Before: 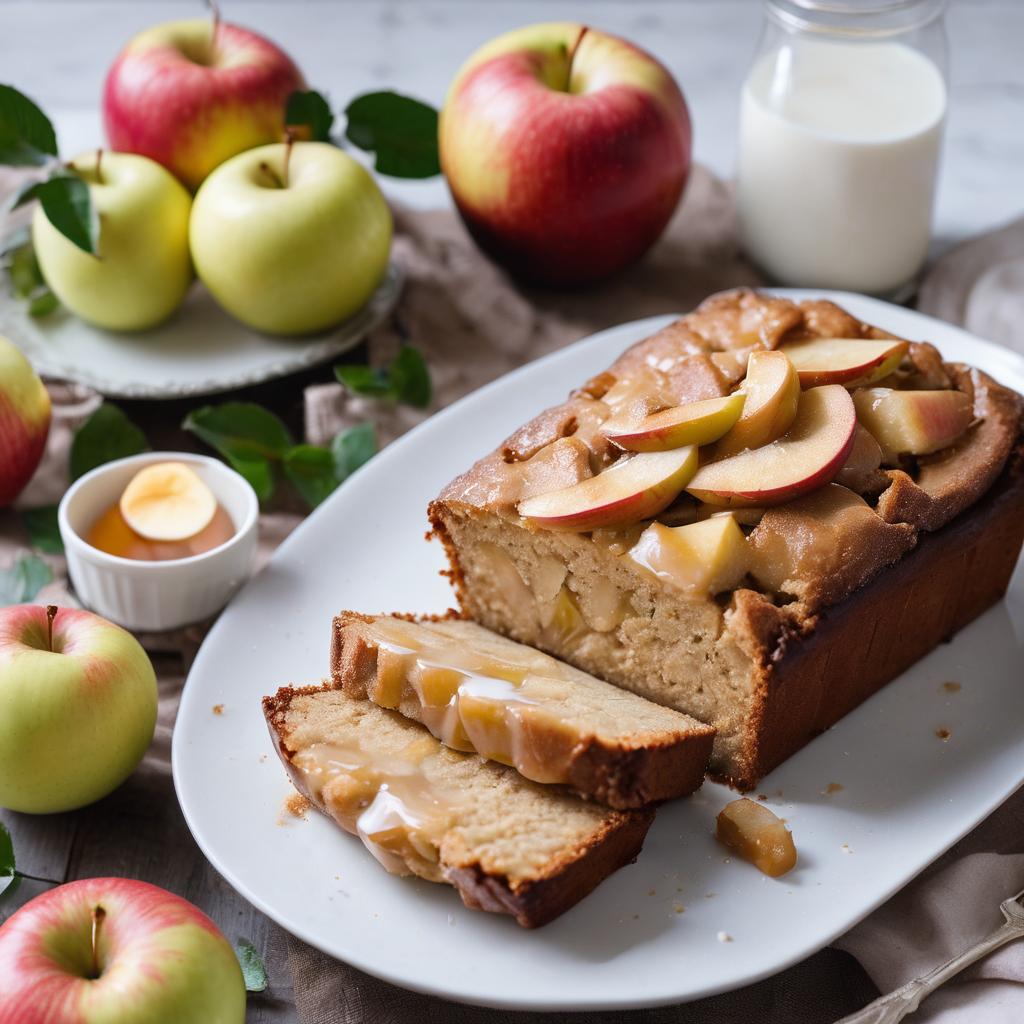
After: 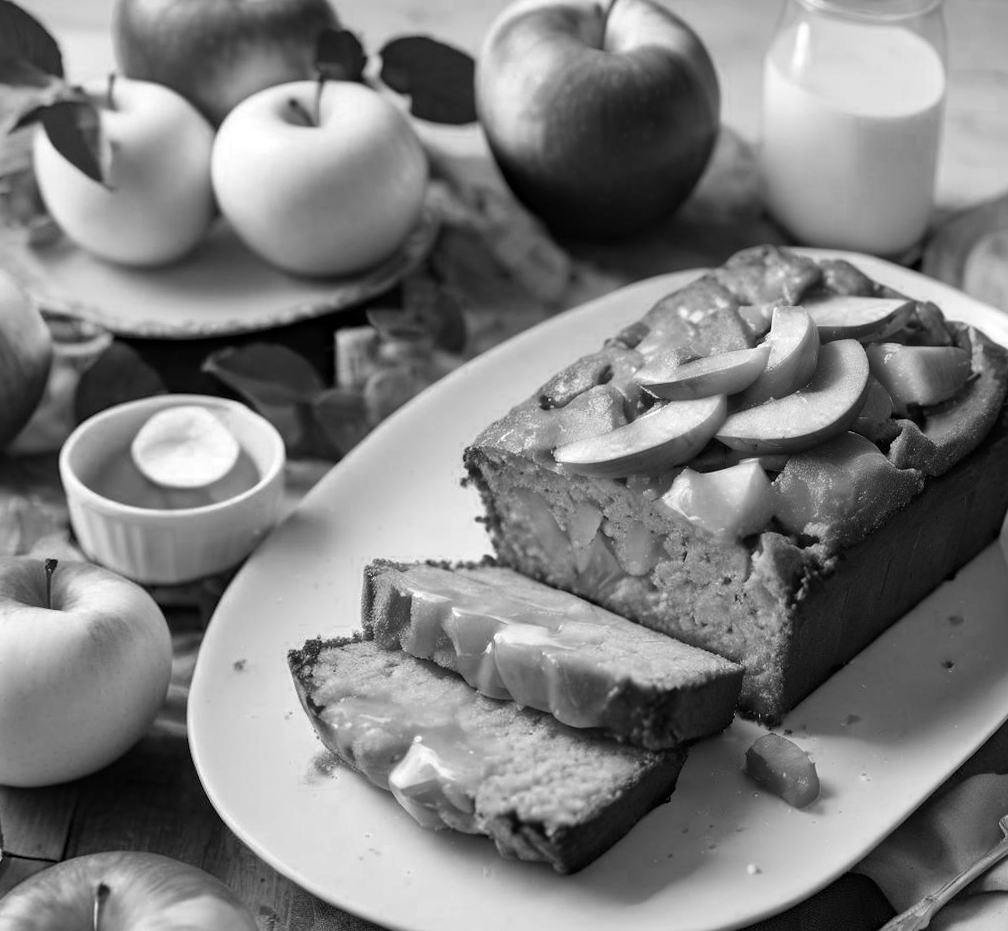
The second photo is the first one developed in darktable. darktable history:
color correction: highlights a* -1.43, highlights b* 10.12, shadows a* 0.395, shadows b* 19.35
rotate and perspective: rotation -0.013°, lens shift (vertical) -0.027, lens shift (horizontal) 0.178, crop left 0.016, crop right 0.989, crop top 0.082, crop bottom 0.918
haze removal: compatibility mode true, adaptive false
color zones: curves: ch0 [(0.002, 0.593) (0.143, 0.417) (0.285, 0.541) (0.455, 0.289) (0.608, 0.327) (0.727, 0.283) (0.869, 0.571) (1, 0.603)]; ch1 [(0, 0) (0.143, 0) (0.286, 0) (0.429, 0) (0.571, 0) (0.714, 0) (0.857, 0)]
